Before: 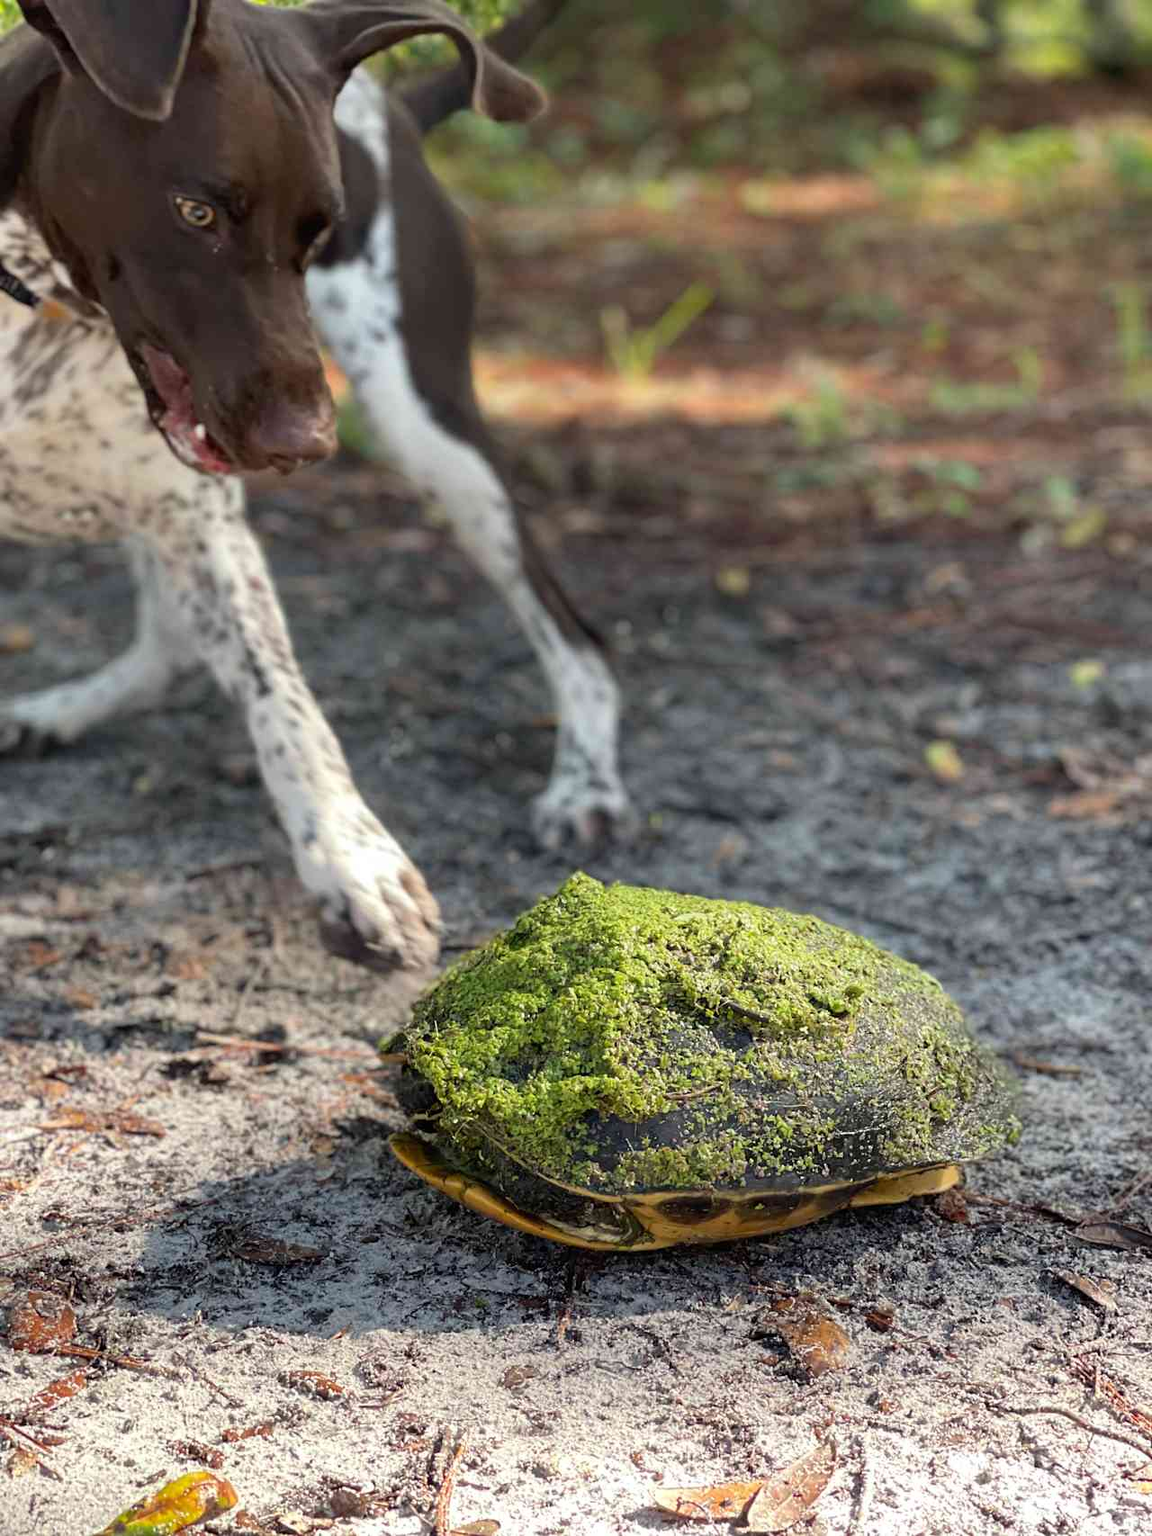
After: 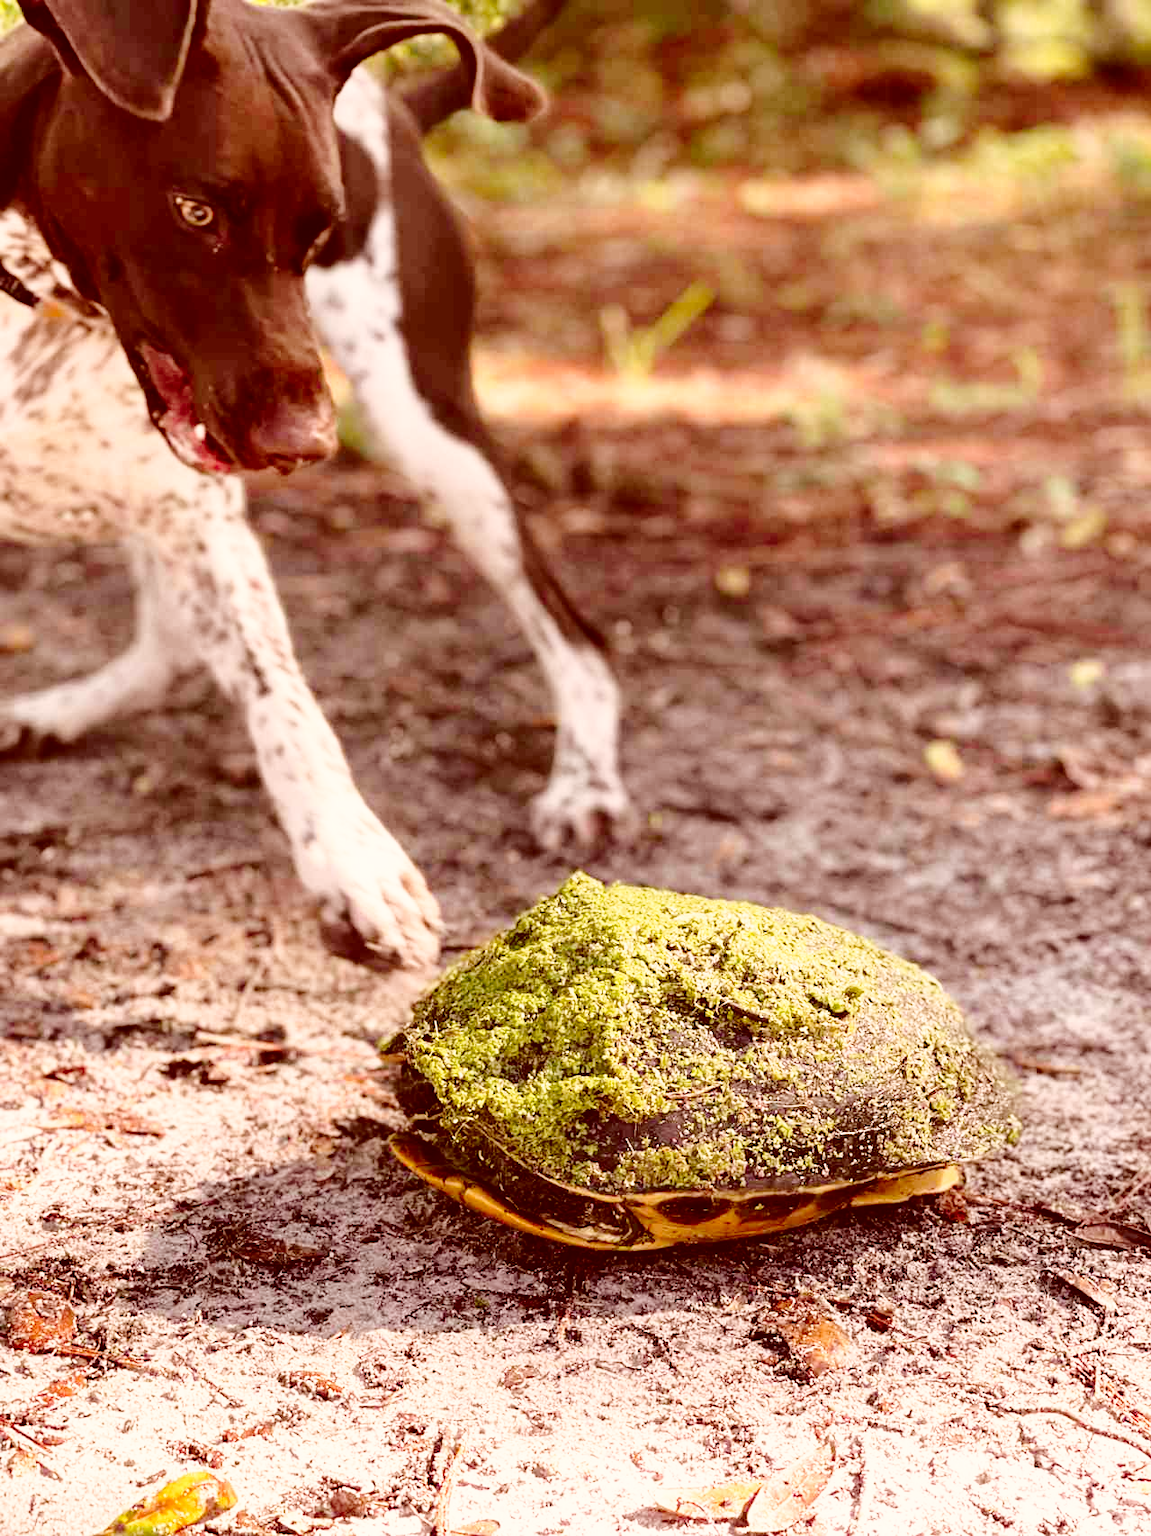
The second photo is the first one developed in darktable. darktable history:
color correction: highlights a* 9.12, highlights b* 8.99, shadows a* 39.53, shadows b* 39.23, saturation 0.821
base curve: curves: ch0 [(0, 0) (0.036, 0.037) (0.121, 0.228) (0.46, 0.76) (0.859, 0.983) (1, 1)], preserve colors none
exposure: black level correction 0.001, exposure 0.144 EV, compensate exposure bias true, compensate highlight preservation false
